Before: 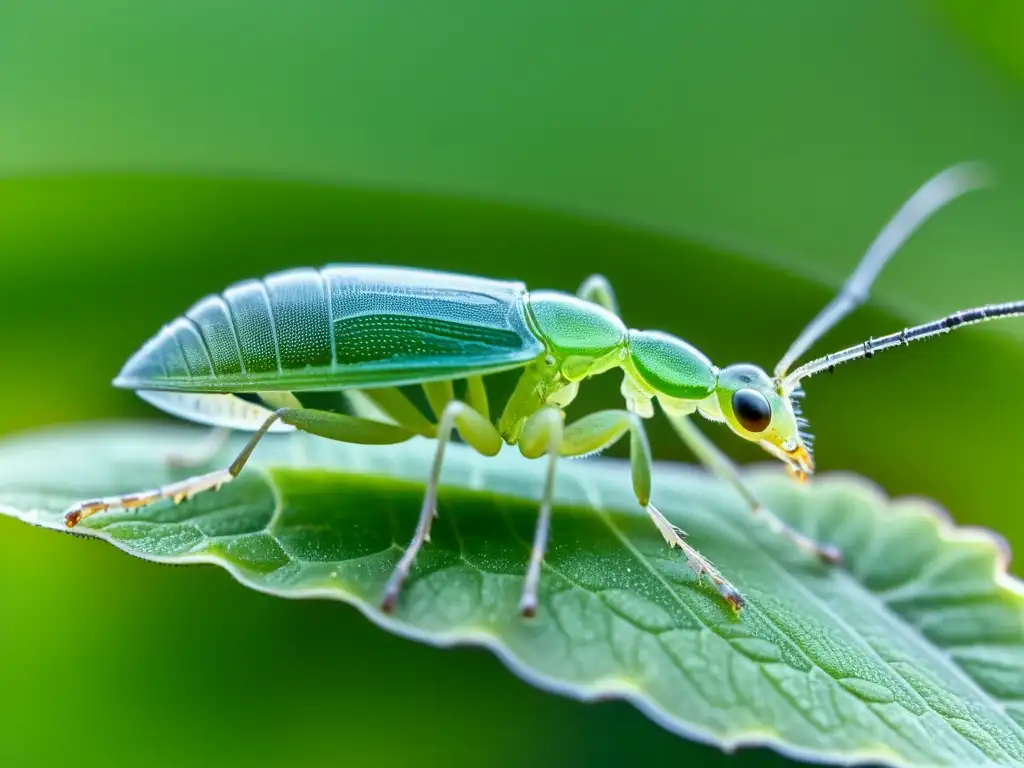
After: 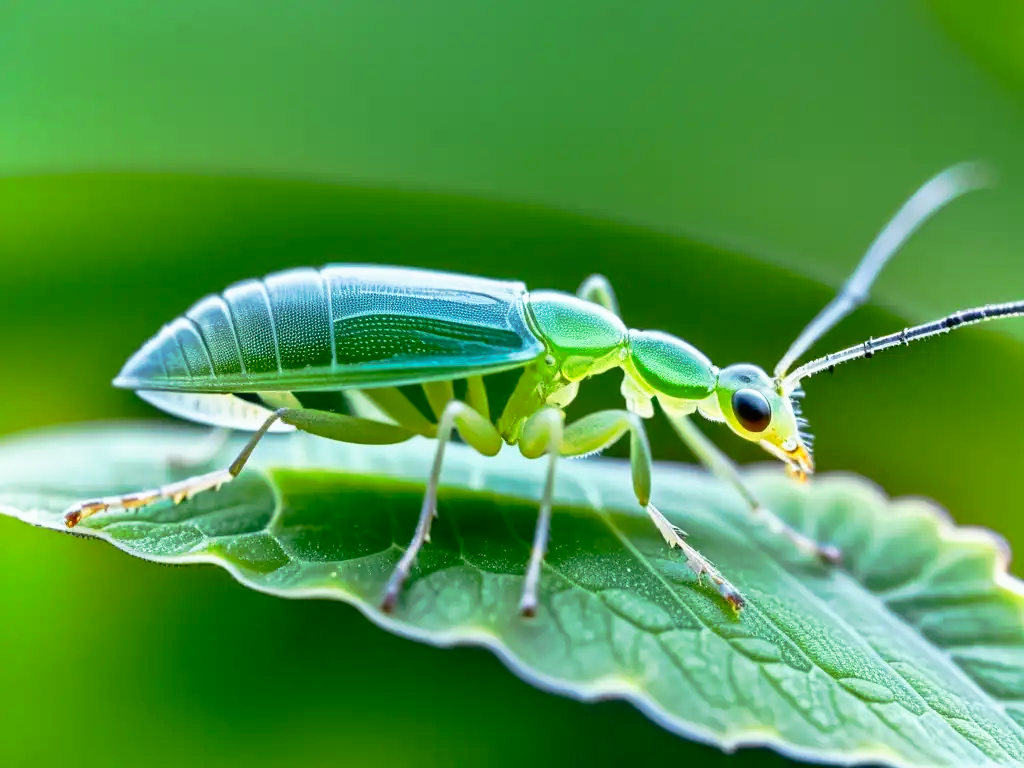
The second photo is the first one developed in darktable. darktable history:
tone curve: curves: ch0 [(0, 0) (0.003, 0.005) (0.011, 0.008) (0.025, 0.014) (0.044, 0.021) (0.069, 0.027) (0.1, 0.041) (0.136, 0.083) (0.177, 0.138) (0.224, 0.197) (0.277, 0.259) (0.335, 0.331) (0.399, 0.399) (0.468, 0.476) (0.543, 0.547) (0.623, 0.635) (0.709, 0.753) (0.801, 0.847) (0.898, 0.94) (1, 1)], preserve colors none
